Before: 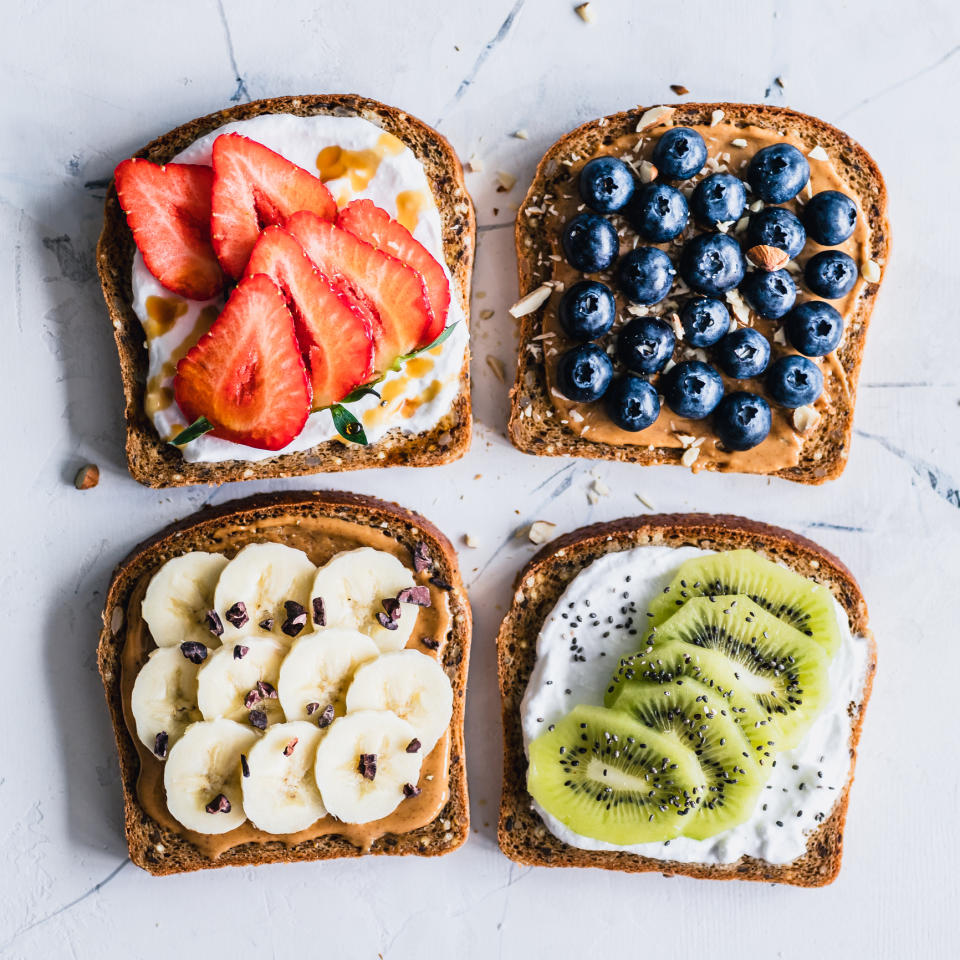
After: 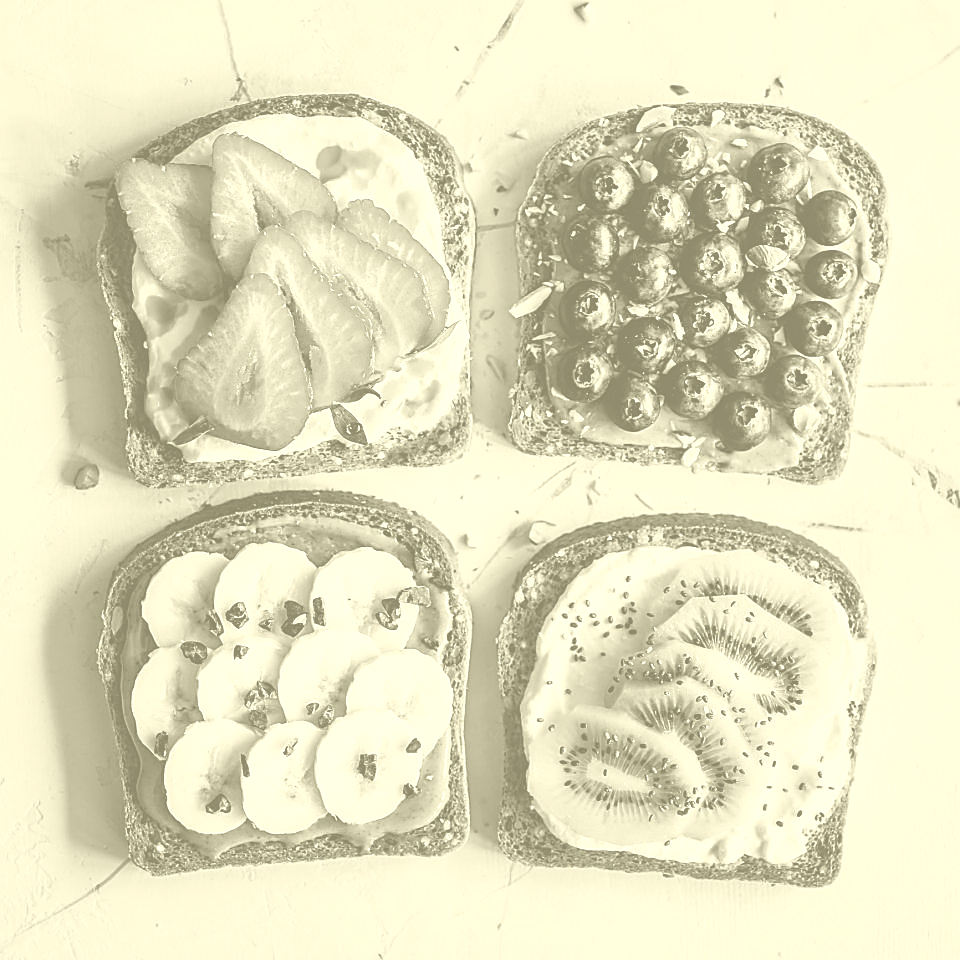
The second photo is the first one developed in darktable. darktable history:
sharpen: radius 1.4, amount 1.25, threshold 0.7
shadows and highlights: low approximation 0.01, soften with gaussian
colorize: hue 43.2°, saturation 40%, version 1
